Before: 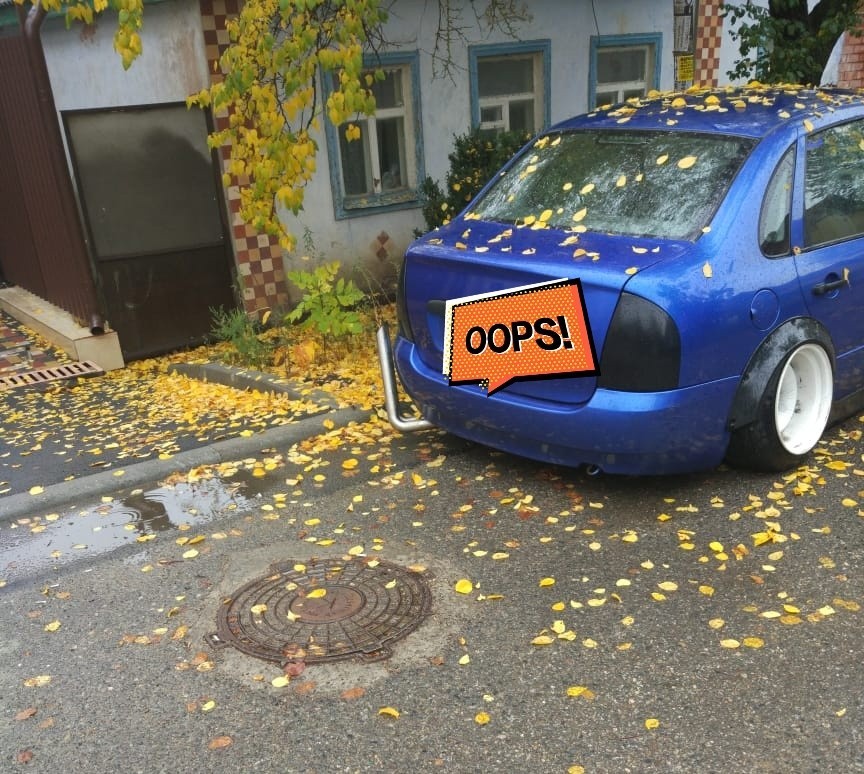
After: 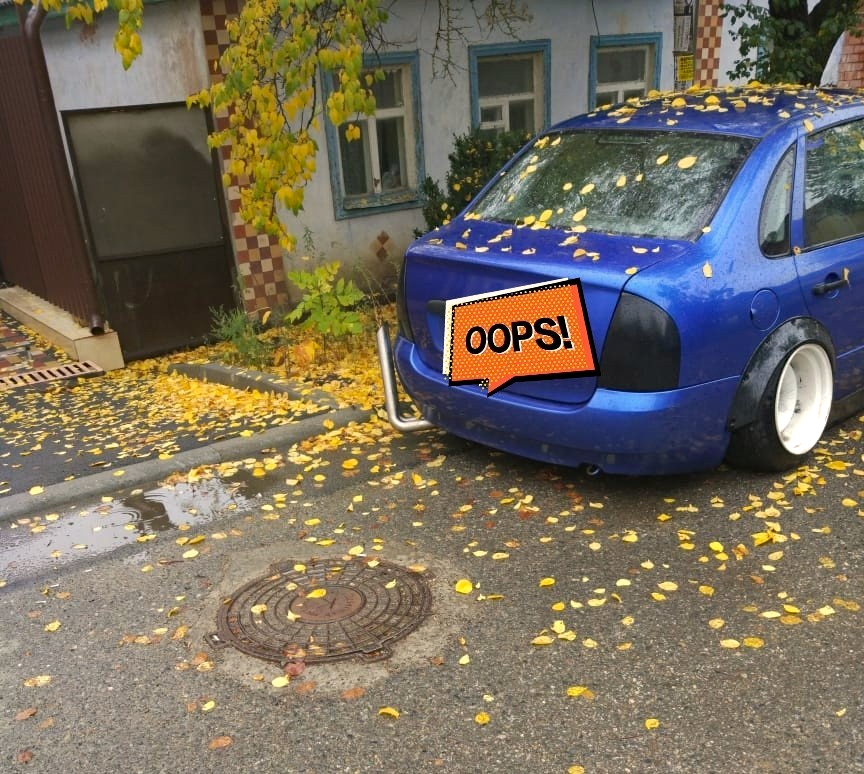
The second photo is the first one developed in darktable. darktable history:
haze removal: compatibility mode true, adaptive false
color correction: highlights a* 3.55, highlights b* 5.1
